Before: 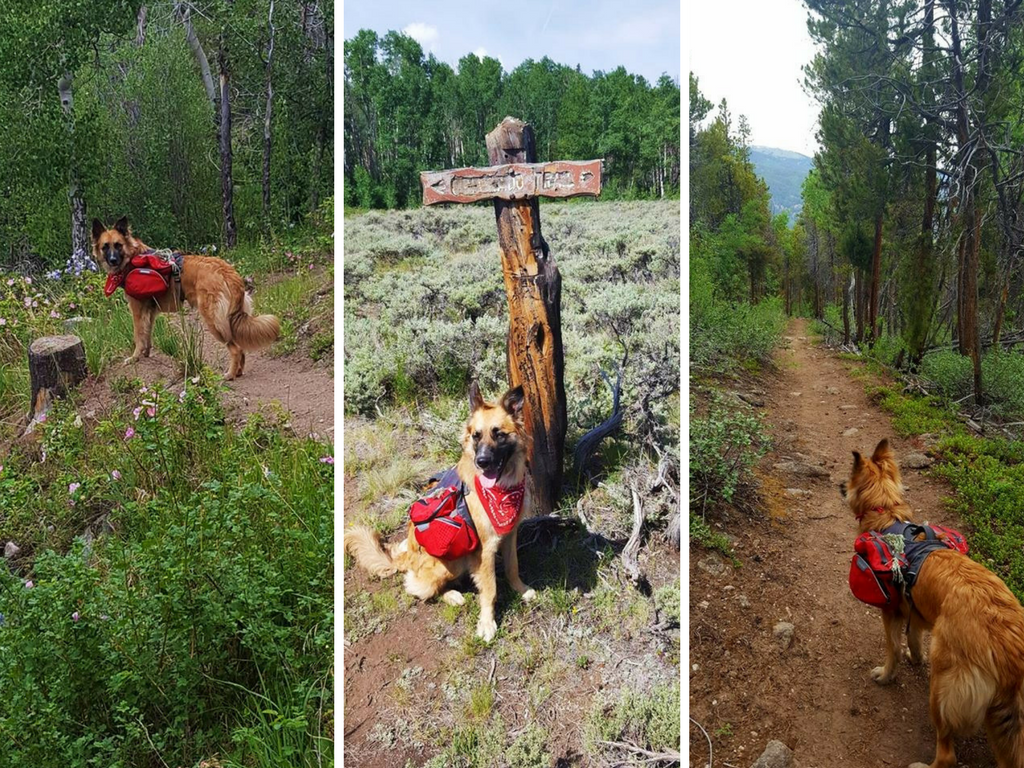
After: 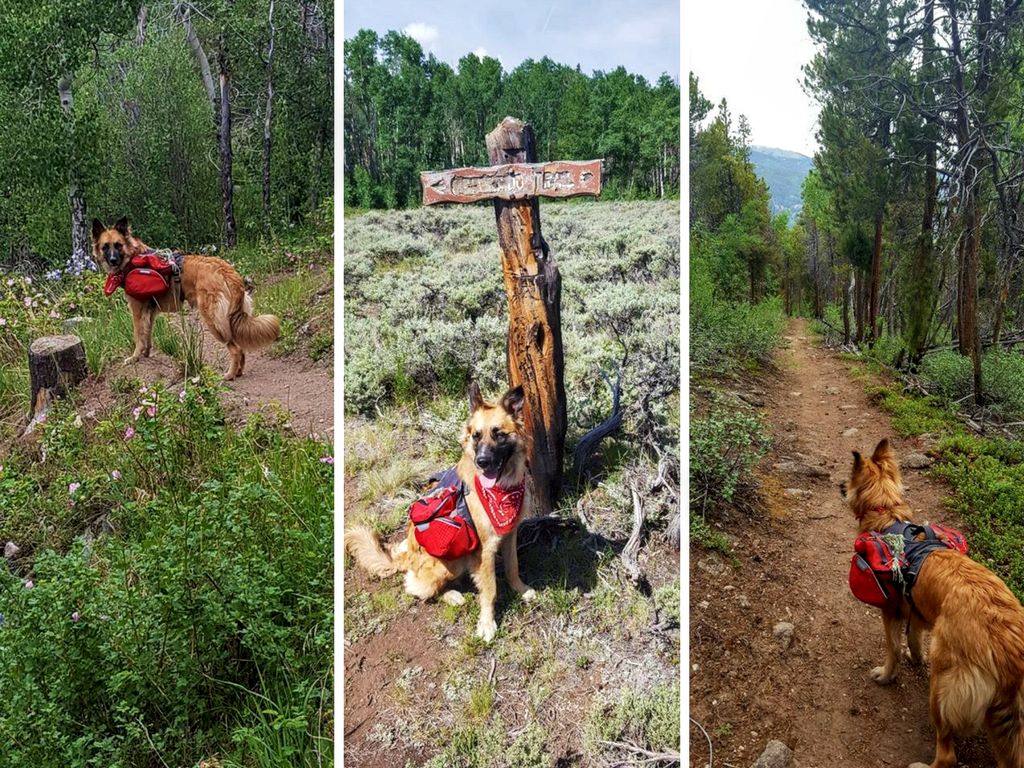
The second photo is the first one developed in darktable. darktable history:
shadows and highlights: shadows 37.27, highlights -28.18, soften with gaussian
local contrast: detail 130%
